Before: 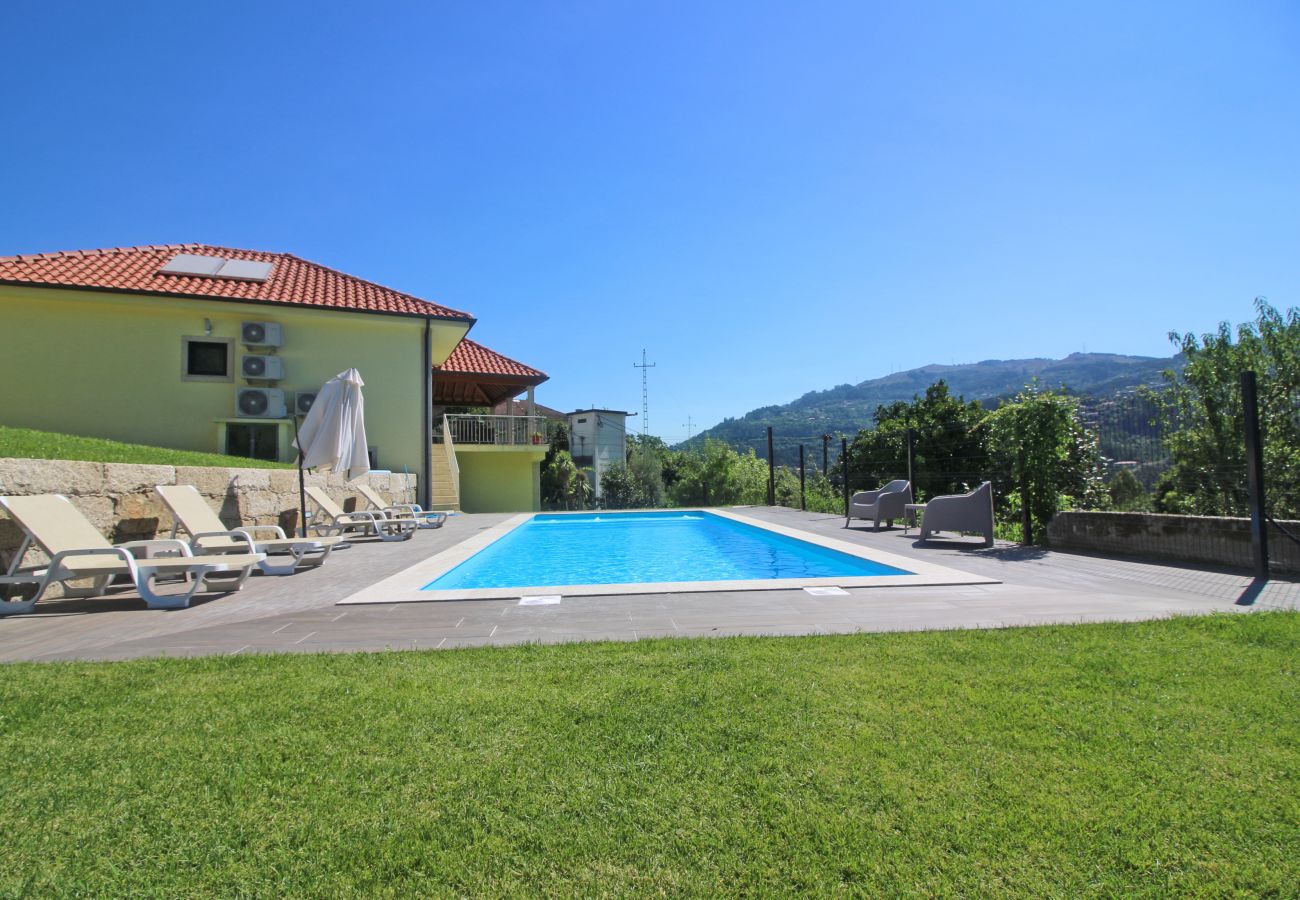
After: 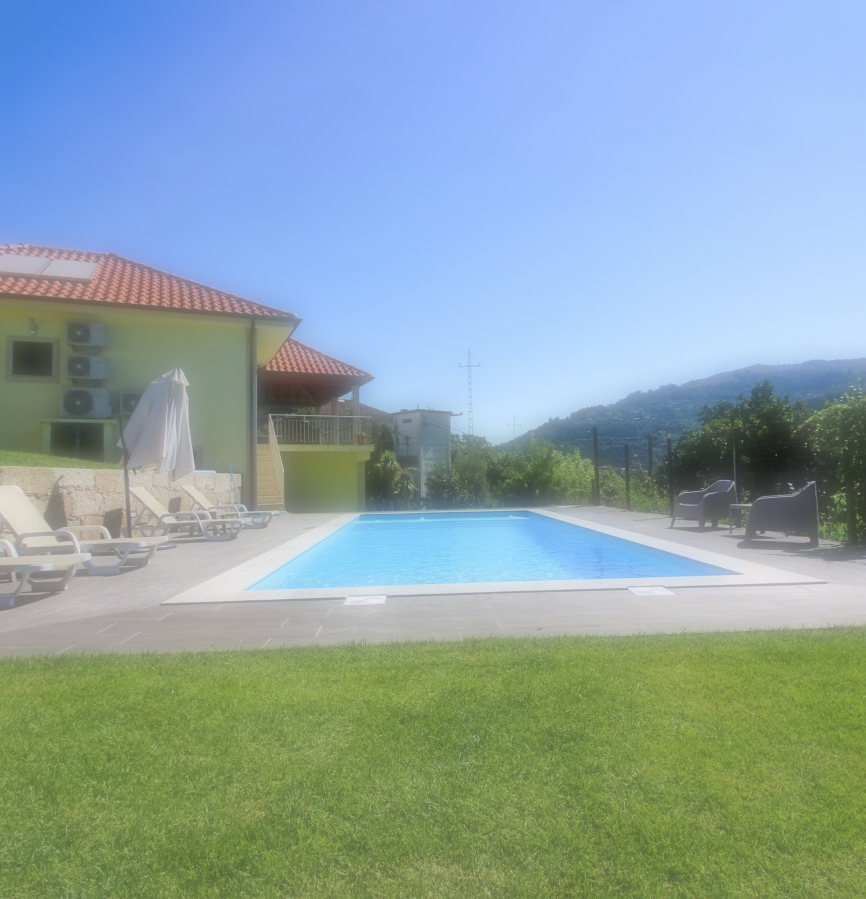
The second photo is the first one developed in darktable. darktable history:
crop and rotate: left 13.537%, right 19.796%
soften: on, module defaults
haze removal: strength -0.1, adaptive false
